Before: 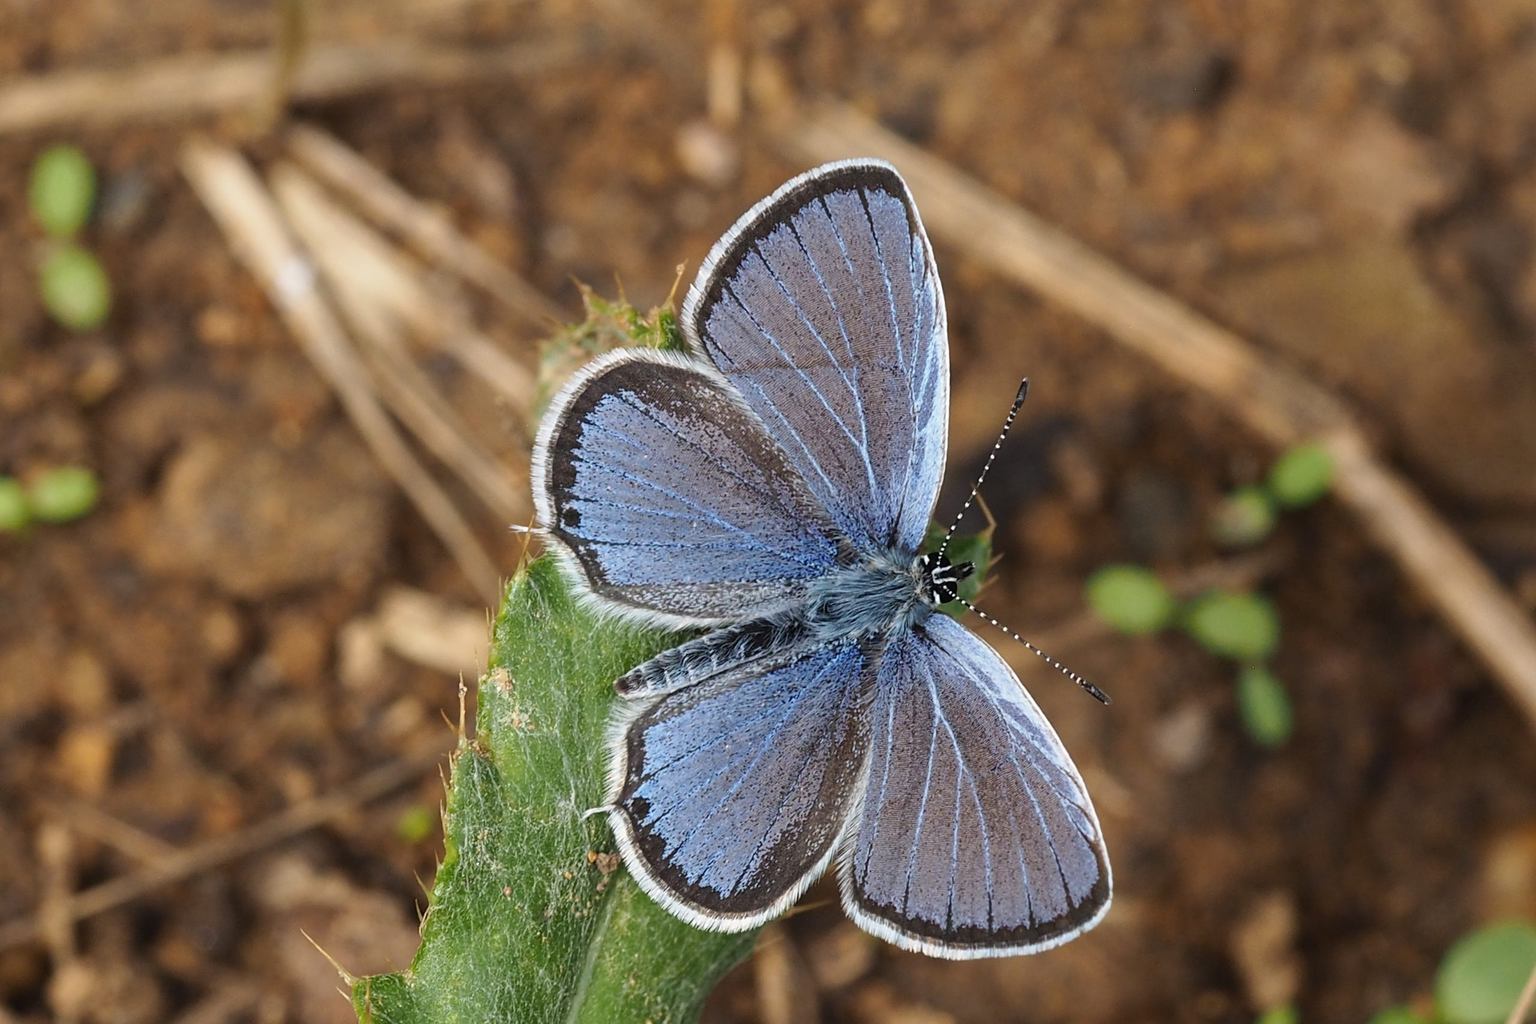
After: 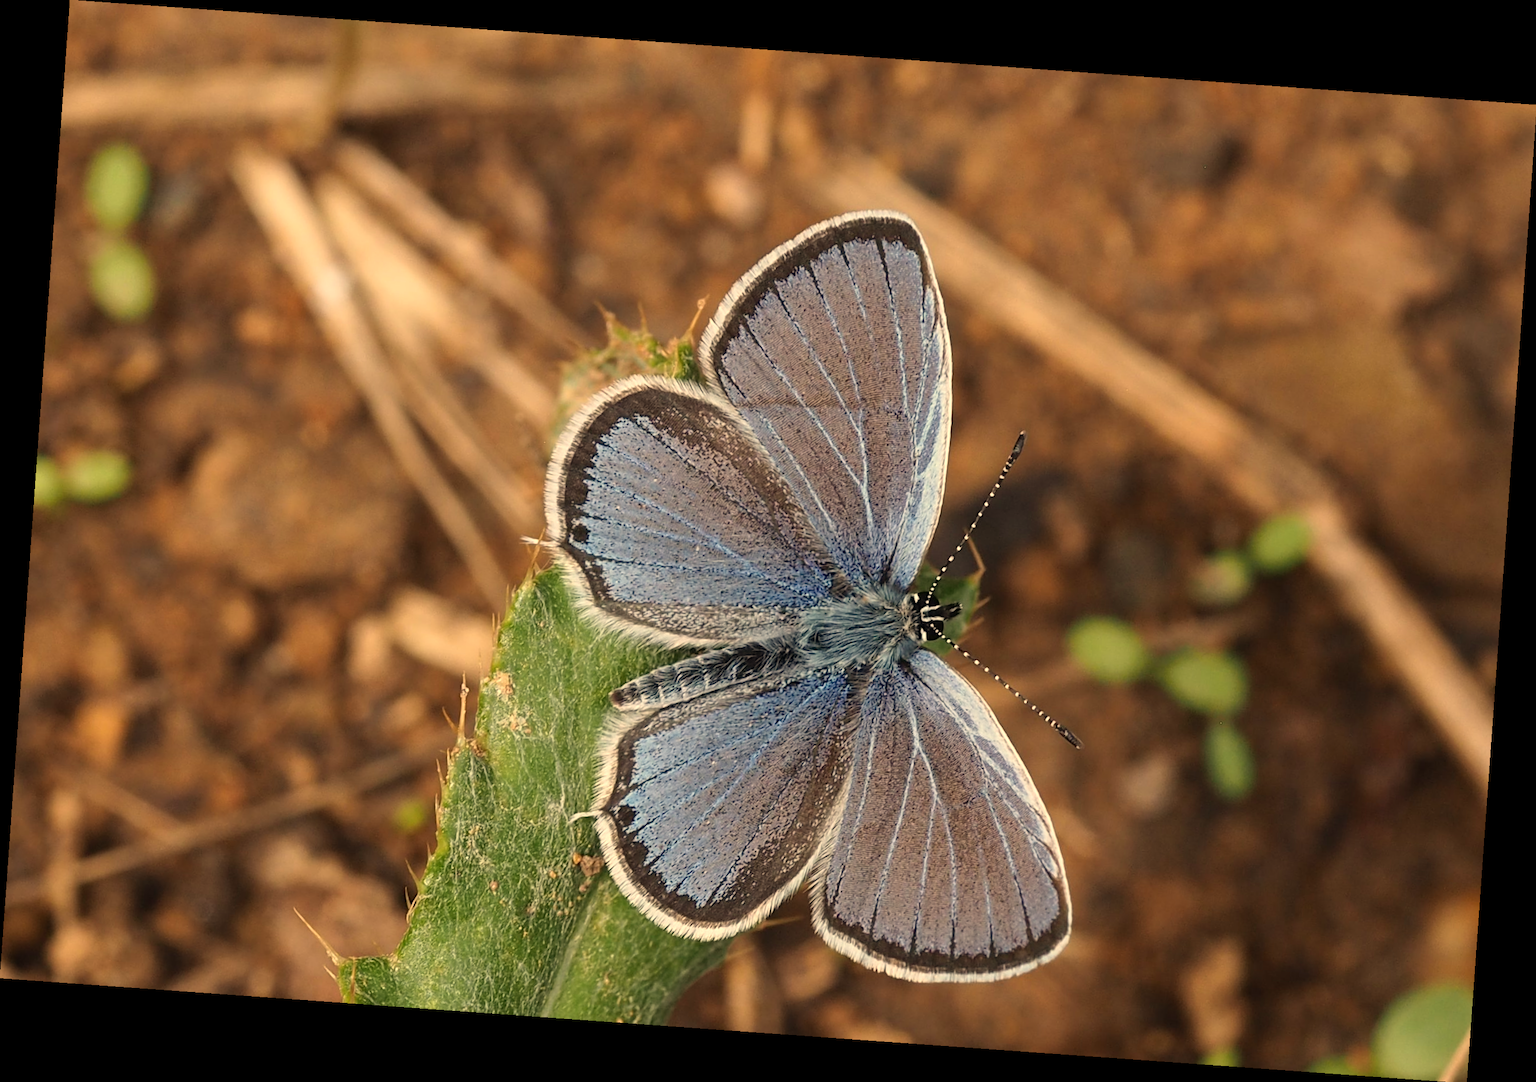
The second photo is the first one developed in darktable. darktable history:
white balance: red 1.138, green 0.996, blue 0.812
rotate and perspective: rotation 4.1°, automatic cropping off
